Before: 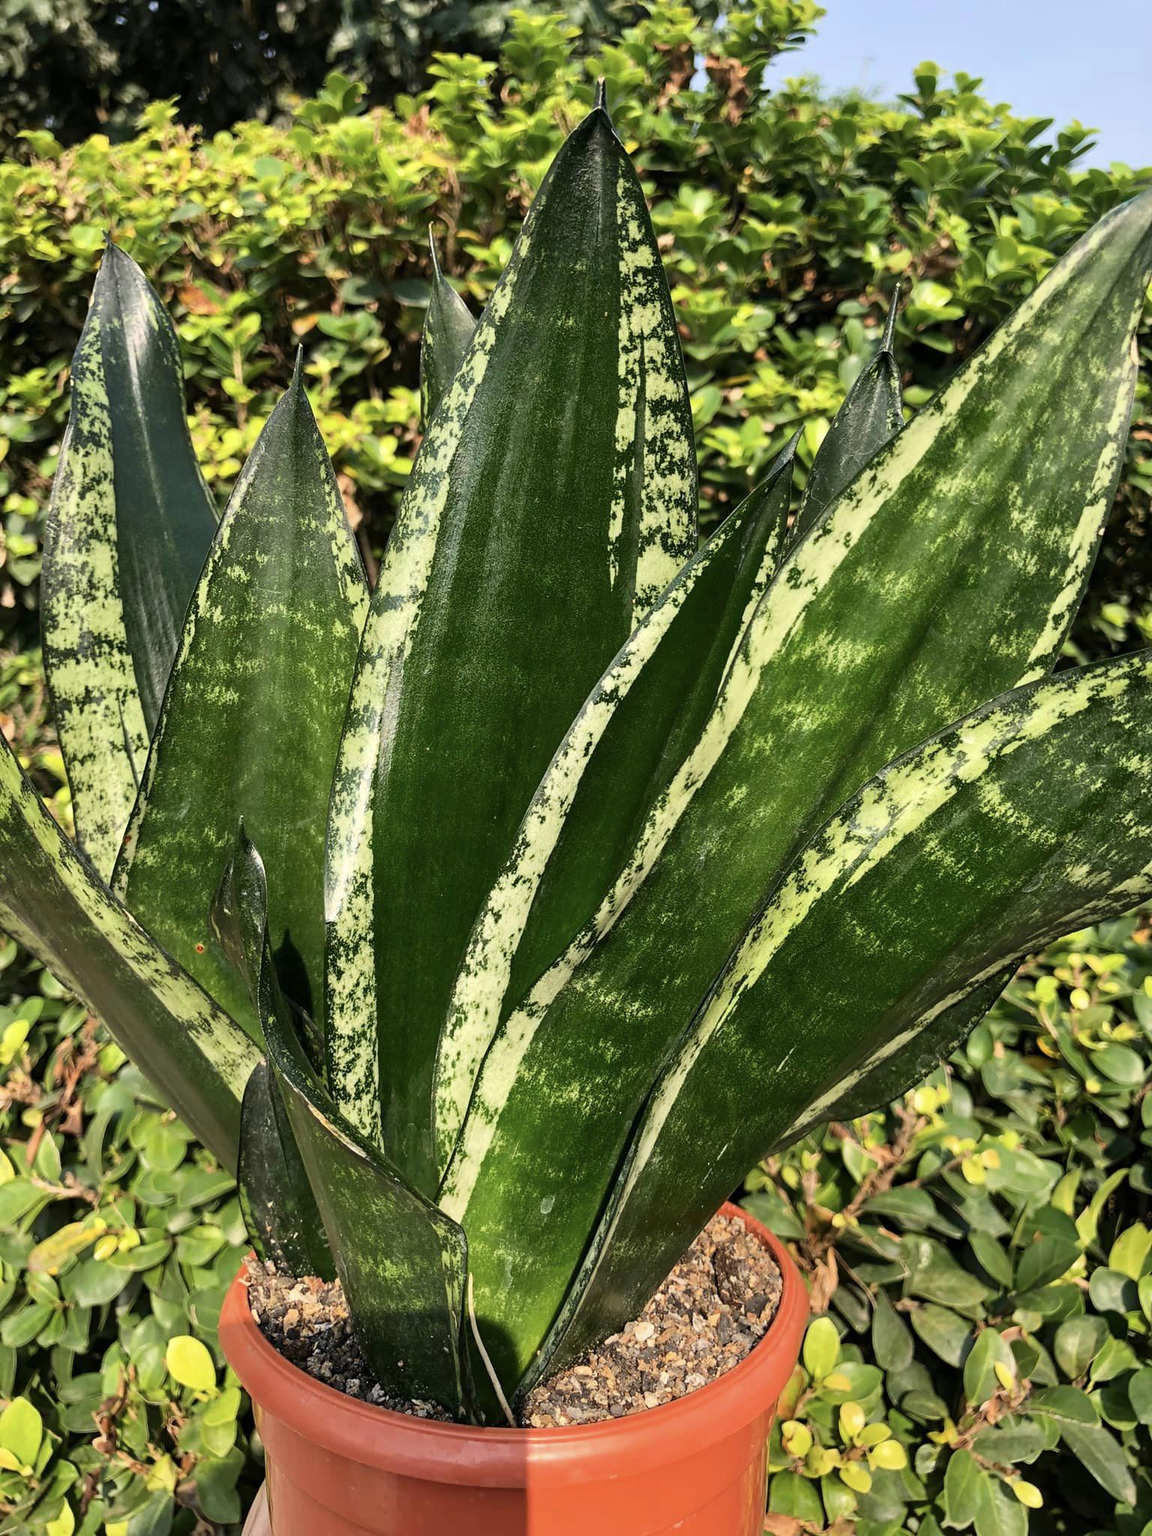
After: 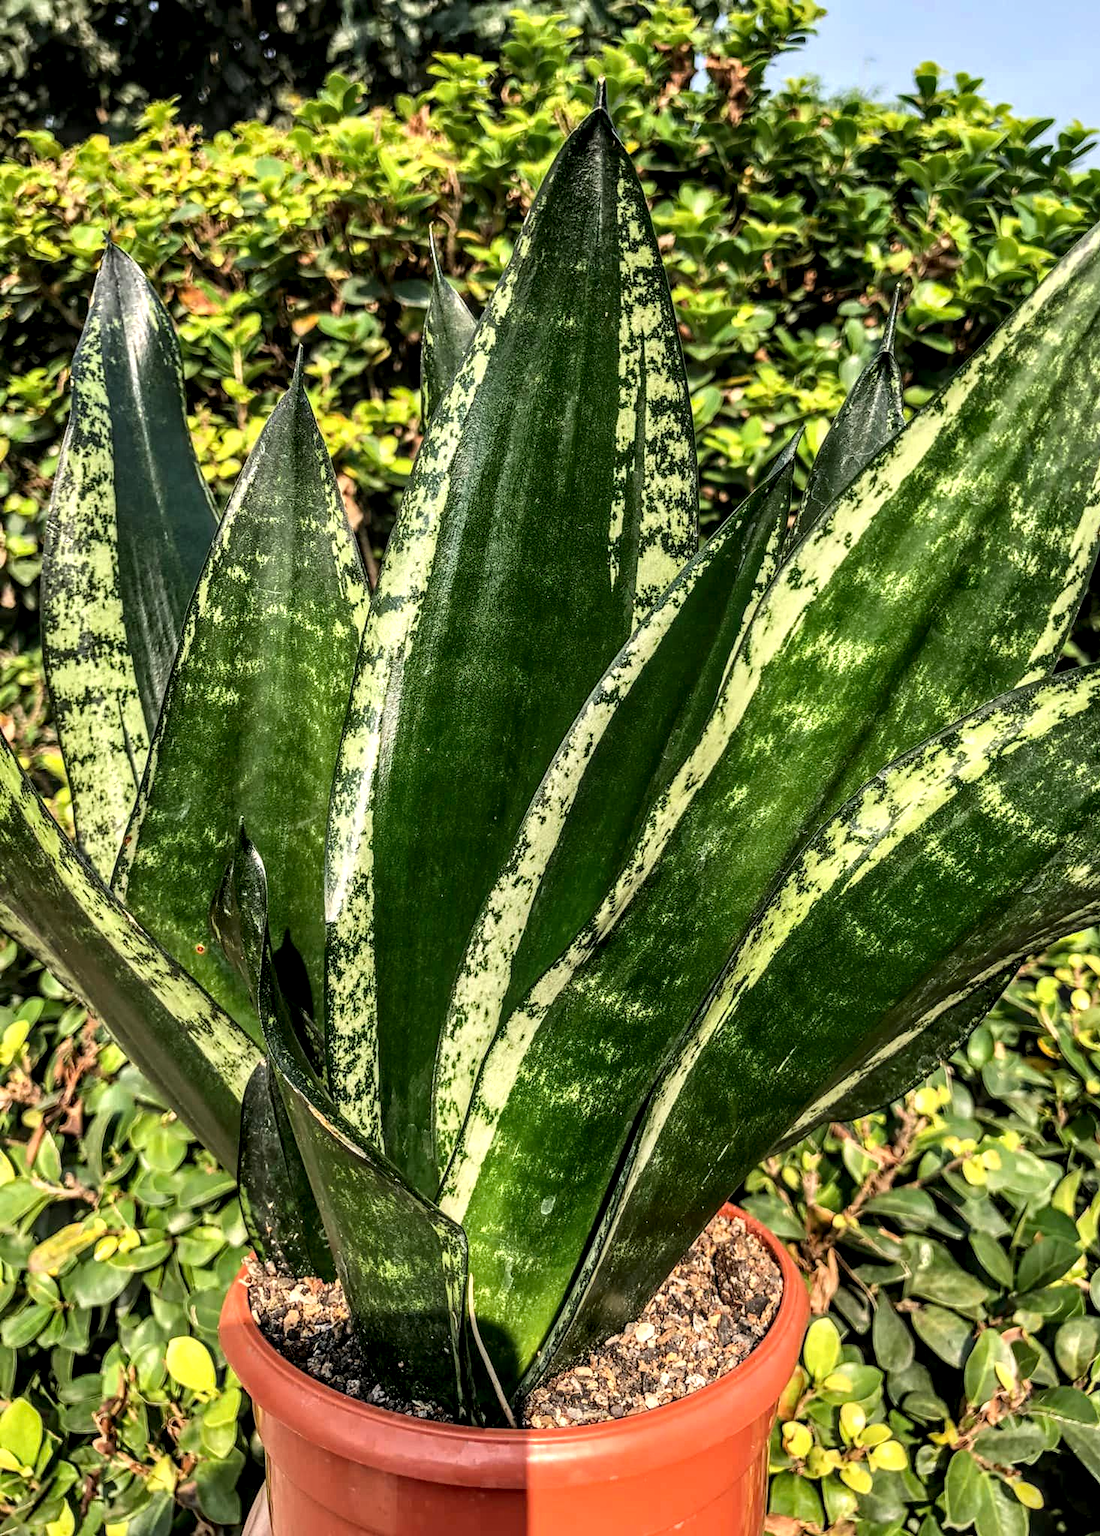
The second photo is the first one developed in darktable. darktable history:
crop: right 4.541%, bottom 0.046%
local contrast: highlights 1%, shadows 4%, detail 182%
